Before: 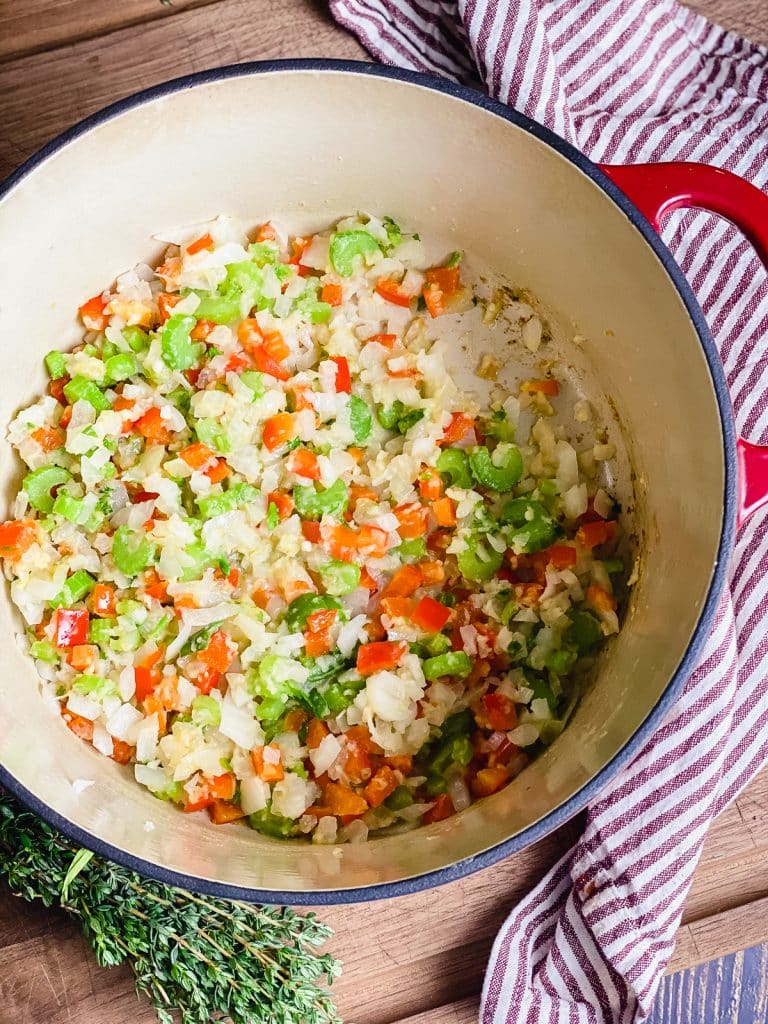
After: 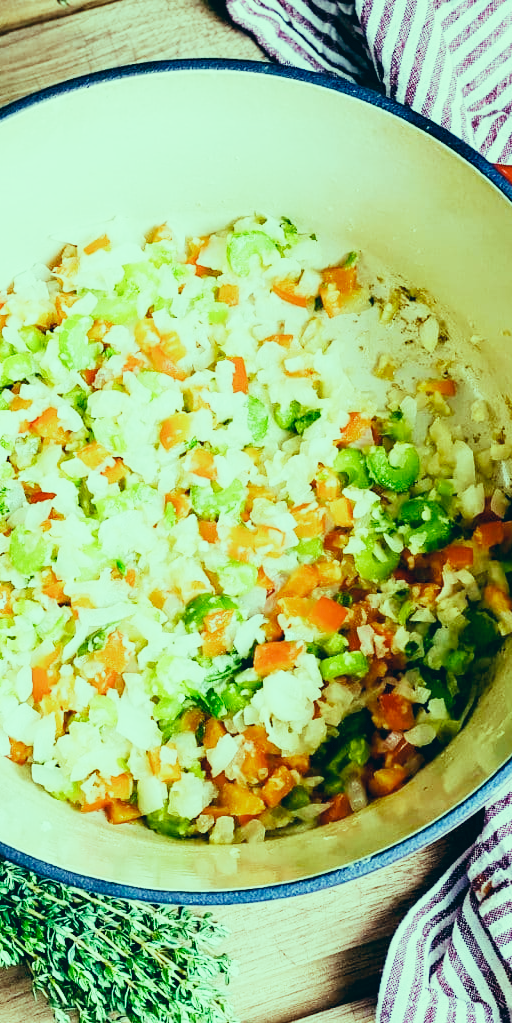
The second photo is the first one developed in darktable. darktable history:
white balance: red 1, blue 1
sigmoid: contrast 1.7, skew -0.2, preserve hue 0%, red attenuation 0.1, red rotation 0.035, green attenuation 0.1, green rotation -0.017, blue attenuation 0.15, blue rotation -0.052, base primaries Rec2020
crop and rotate: left 13.537%, right 19.796%
exposure: black level correction 0, exposure 1 EV, compensate exposure bias true, compensate highlight preservation false
color correction: highlights a* -20.08, highlights b* 9.8, shadows a* -20.4, shadows b* -10.76
velvia: on, module defaults
